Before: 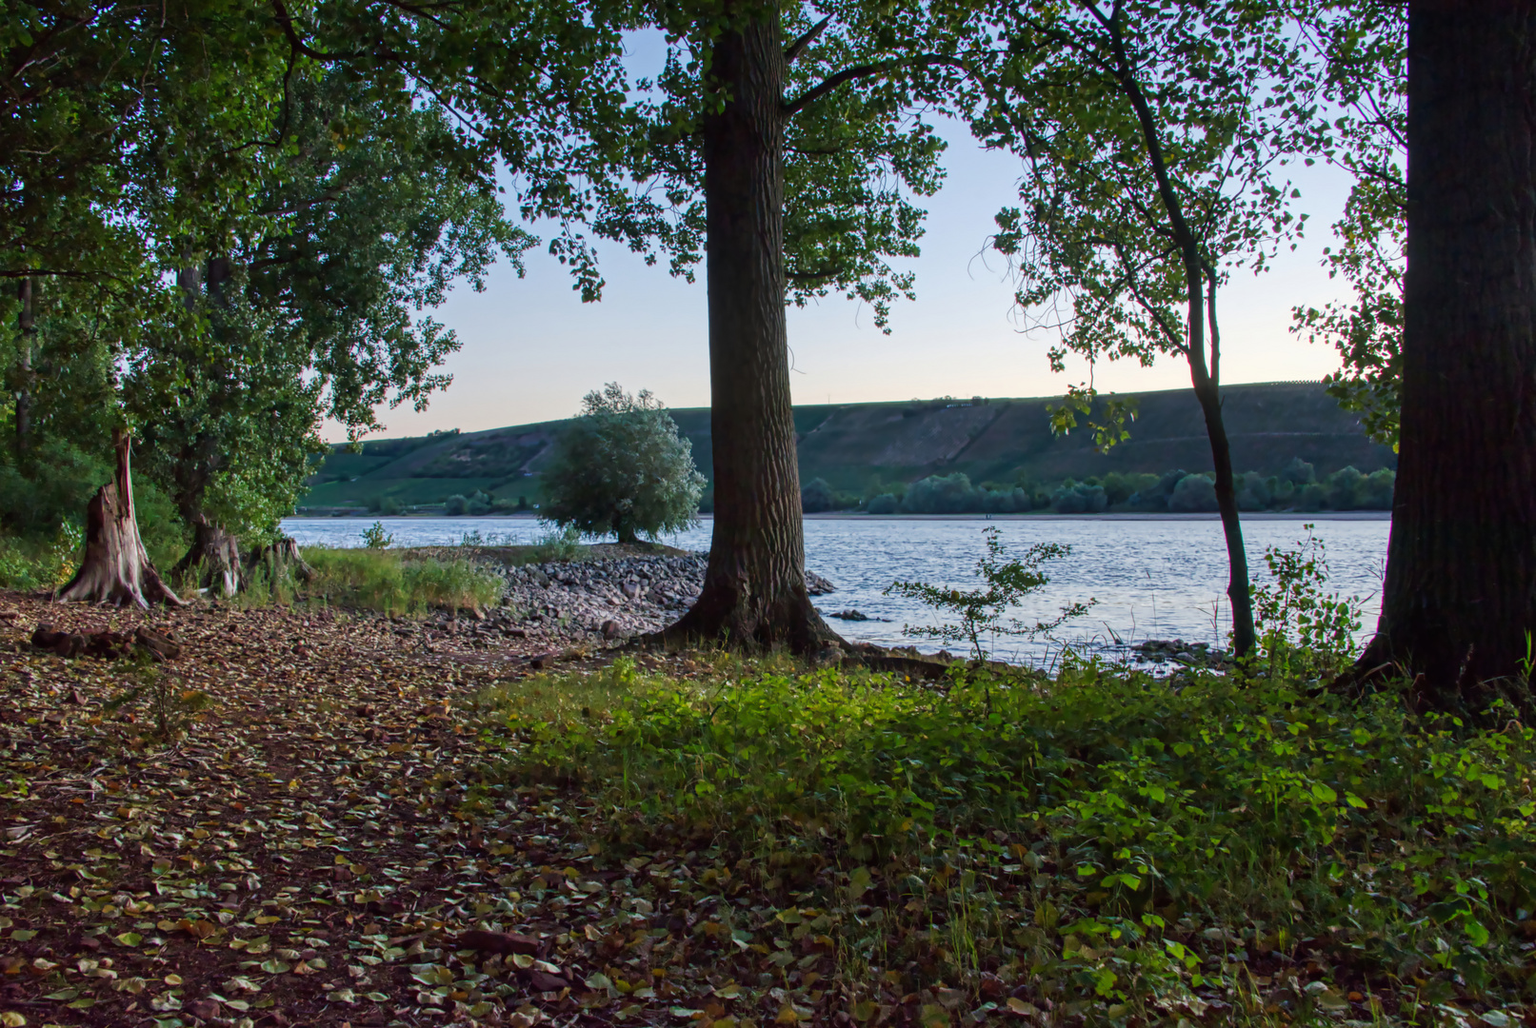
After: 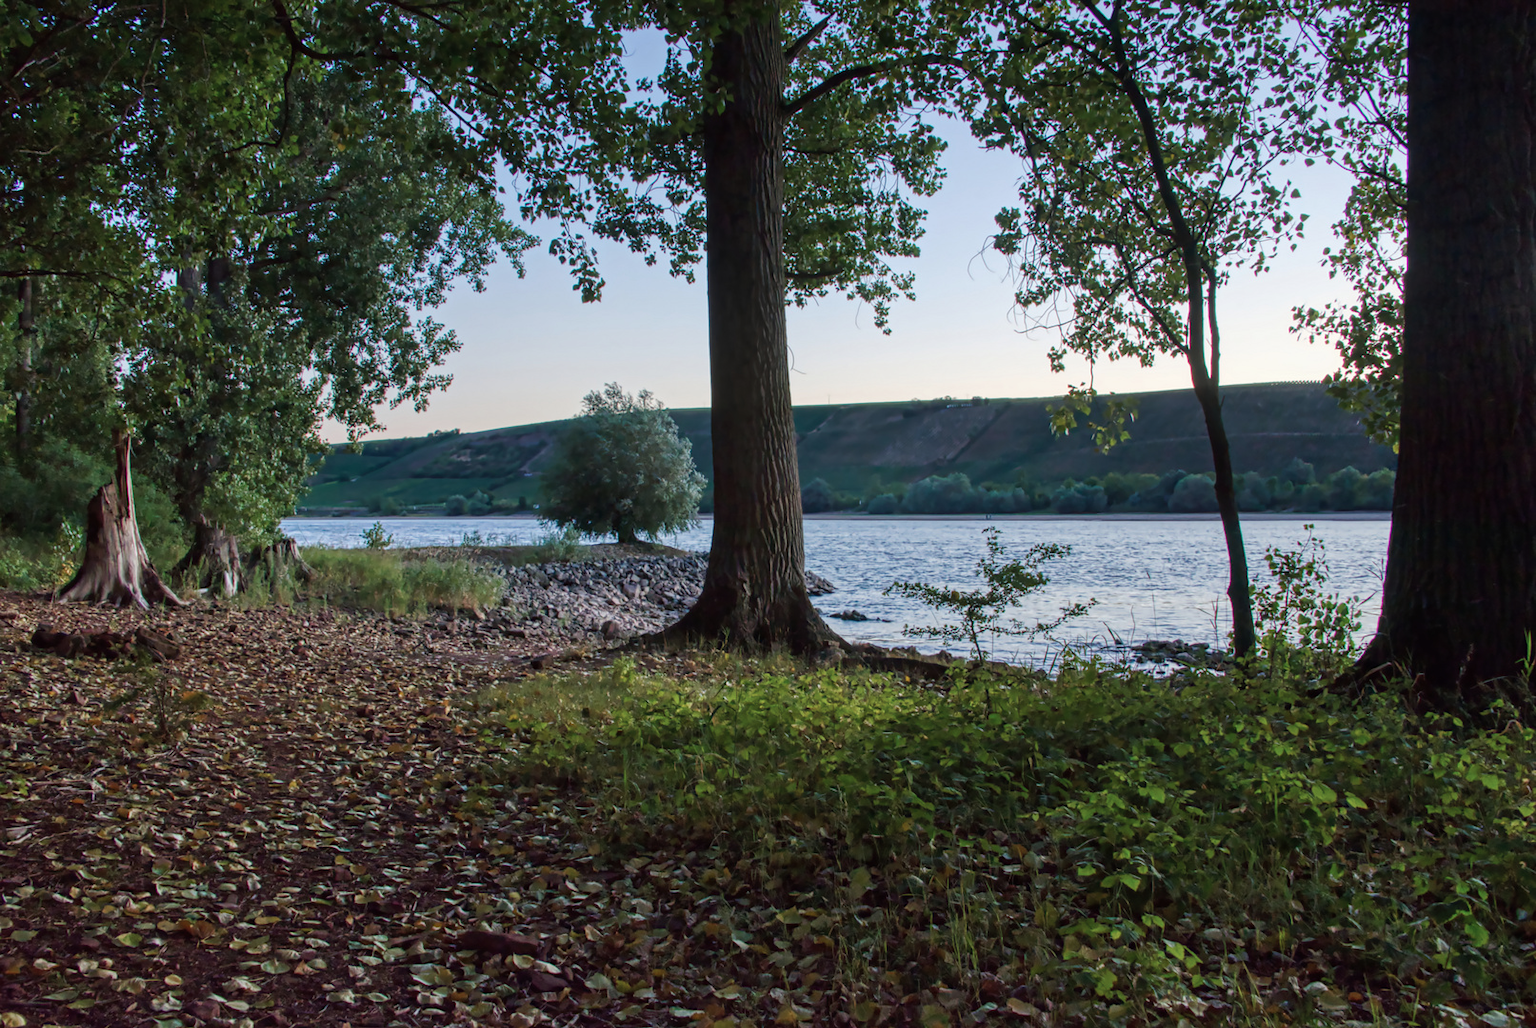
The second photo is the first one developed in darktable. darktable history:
color zones: curves: ch0 [(0, 0.5) (0.143, 0.5) (0.286, 0.5) (0.429, 0.504) (0.571, 0.5) (0.714, 0.509) (0.857, 0.5) (1, 0.5)]; ch1 [(0, 0.425) (0.143, 0.425) (0.286, 0.375) (0.429, 0.405) (0.571, 0.5) (0.714, 0.47) (0.857, 0.425) (1, 0.435)]; ch2 [(0, 0.5) (0.143, 0.5) (0.286, 0.5) (0.429, 0.517) (0.571, 0.5) (0.714, 0.51) (0.857, 0.5) (1, 0.5)]
